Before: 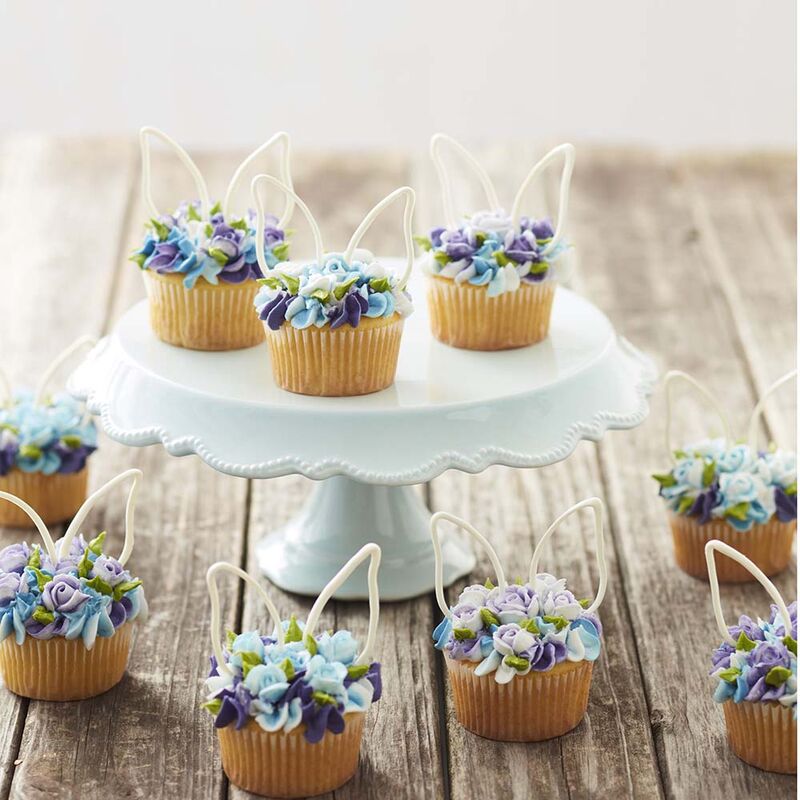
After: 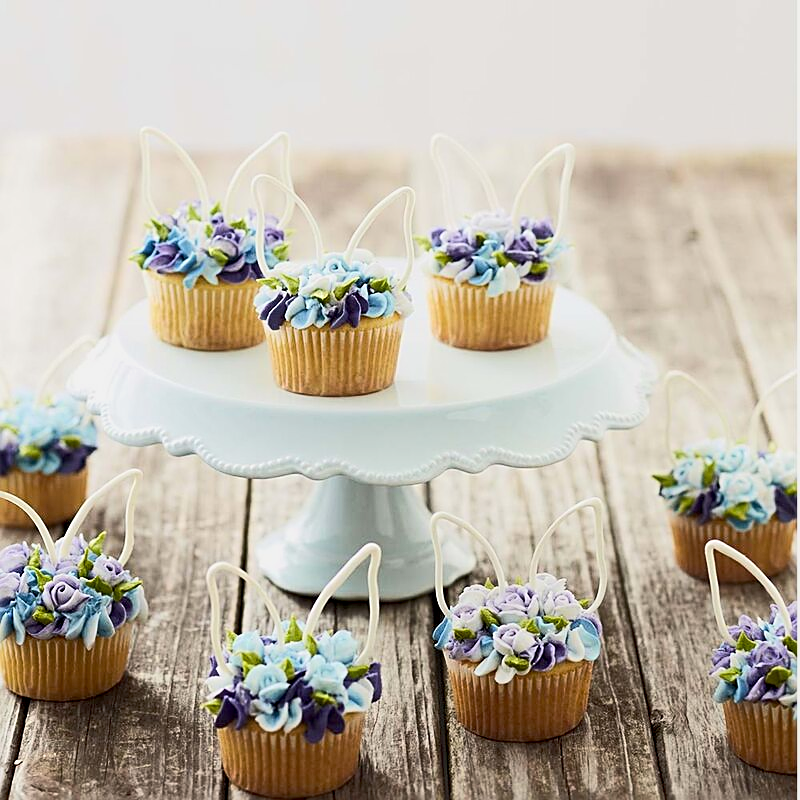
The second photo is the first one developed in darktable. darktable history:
sharpen: on, module defaults
exposure: black level correction 0.011, exposure -0.47 EV, compensate exposure bias true, compensate highlight preservation false
tone equalizer: -8 EV 0.017 EV, -7 EV -0.01 EV, -6 EV 0.037 EV, -5 EV 0.031 EV, -4 EV 0.24 EV, -3 EV 0.613 EV, -2 EV 0.562 EV, -1 EV 0.203 EV, +0 EV 0.049 EV, edges refinement/feathering 500, mask exposure compensation -1.57 EV, preserve details no
